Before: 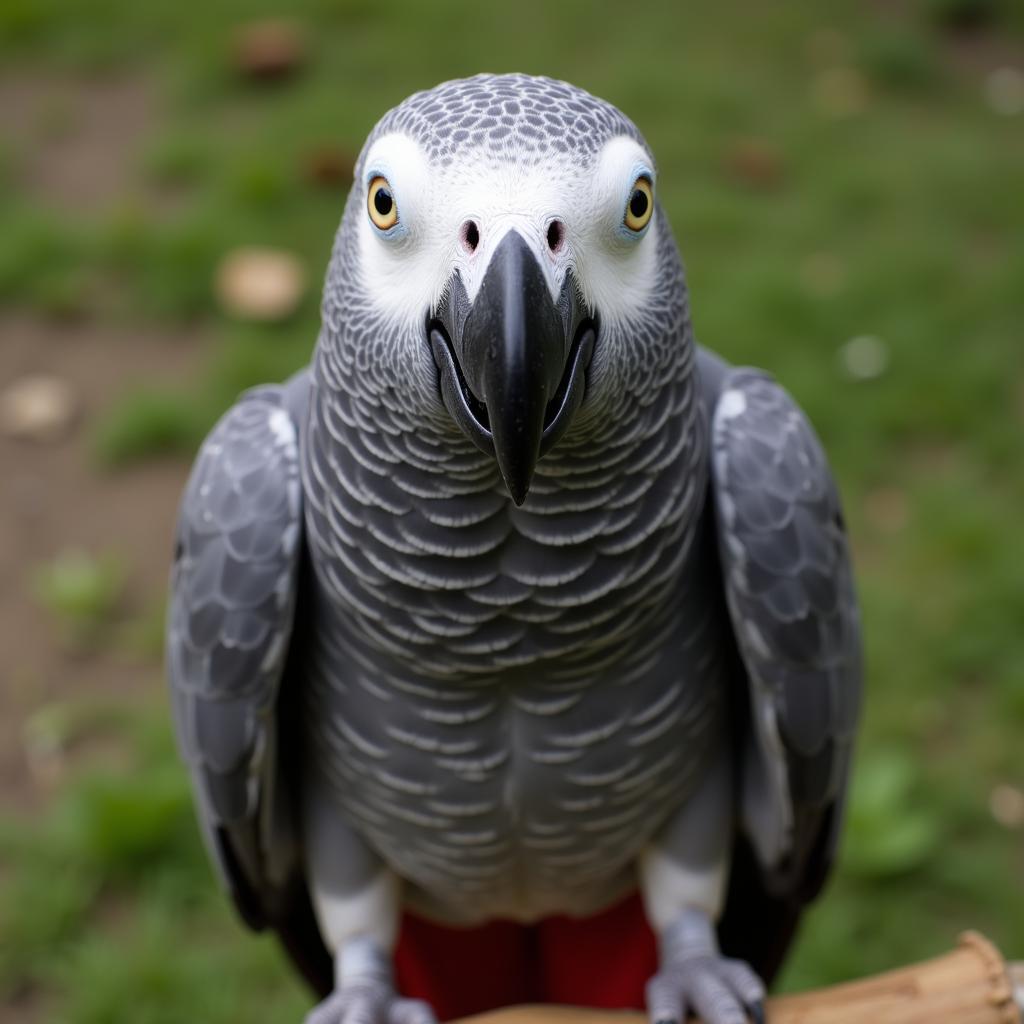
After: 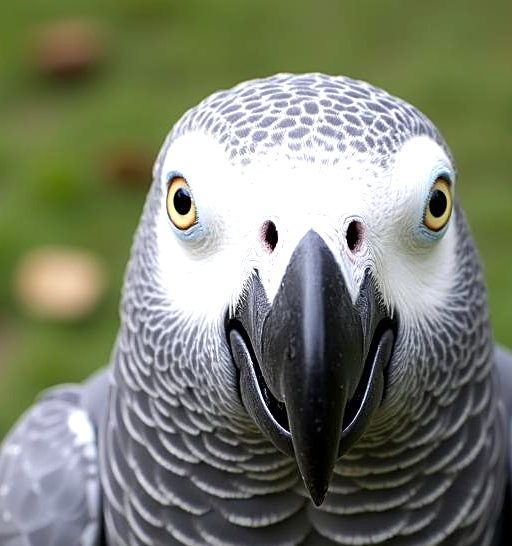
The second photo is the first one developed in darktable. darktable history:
crop: left 19.655%, right 30.266%, bottom 46.654%
exposure: black level correction 0.001, exposure 0.498 EV, compensate exposure bias true, compensate highlight preservation false
tone curve: curves: ch0 [(0, 0) (0.003, 0.003) (0.011, 0.011) (0.025, 0.024) (0.044, 0.043) (0.069, 0.068) (0.1, 0.098) (0.136, 0.133) (0.177, 0.174) (0.224, 0.22) (0.277, 0.272) (0.335, 0.329) (0.399, 0.391) (0.468, 0.459) (0.543, 0.545) (0.623, 0.625) (0.709, 0.711) (0.801, 0.802) (0.898, 0.898) (1, 1)], color space Lab, linked channels, preserve colors none
sharpen: on, module defaults
